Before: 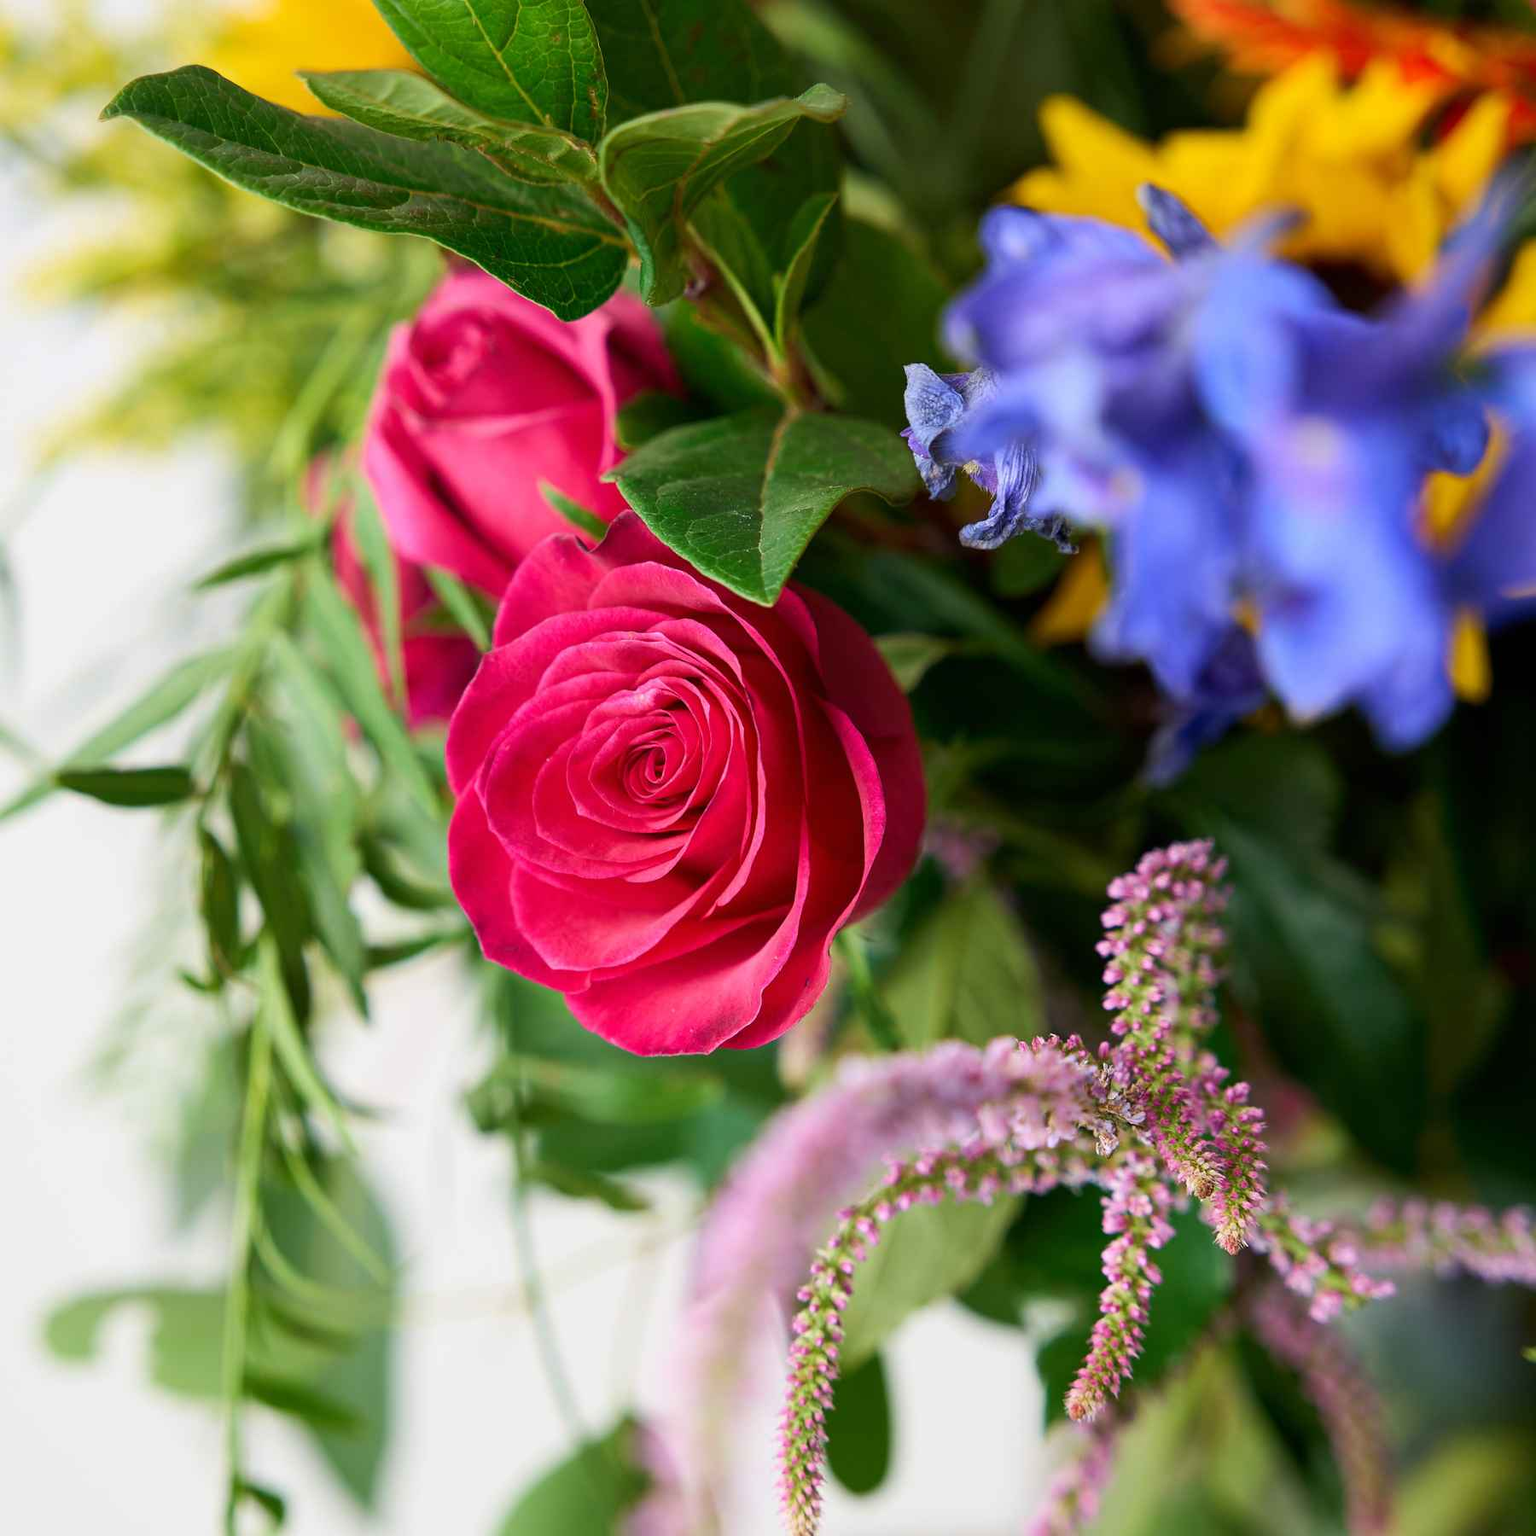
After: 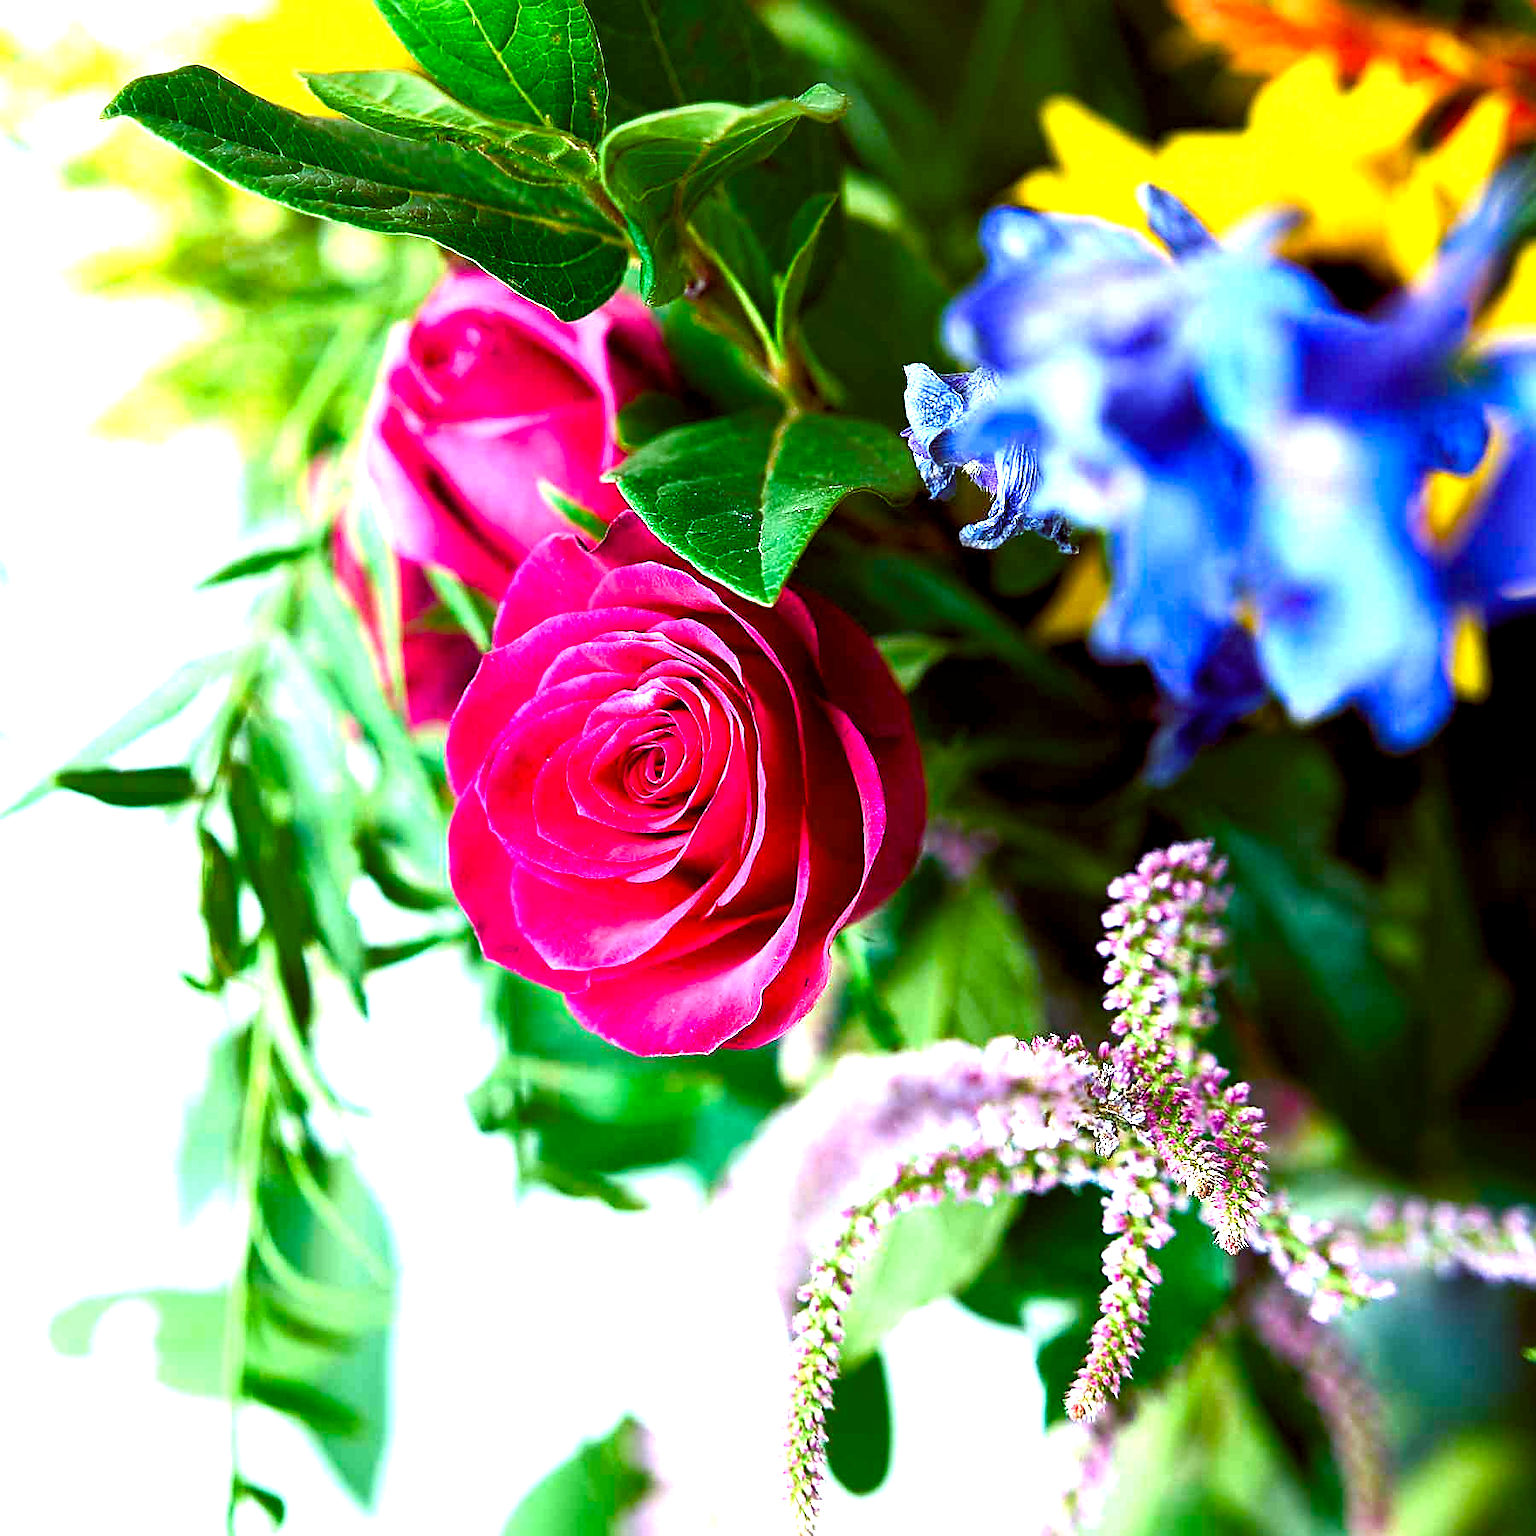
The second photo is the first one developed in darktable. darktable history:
exposure: exposure 0.7 EV, compensate highlight preservation false
color balance rgb: shadows lift › luminance -7.7%, shadows lift › chroma 2.13%, shadows lift › hue 200.79°, power › luminance -7.77%, power › chroma 2.27%, power › hue 220.69°, highlights gain › luminance 15.15%, highlights gain › chroma 4%, highlights gain › hue 209.35°, global offset › luminance -0.21%, global offset › chroma 0.27%, perceptual saturation grading › global saturation 24.42%, perceptual saturation grading › highlights -24.42%, perceptual saturation grading › mid-tones 24.42%, perceptual saturation grading › shadows 40%, perceptual brilliance grading › global brilliance -5%, perceptual brilliance grading › highlights 24.42%, perceptual brilliance grading › mid-tones 7%, perceptual brilliance grading › shadows -5%
sharpen: radius 1.4, amount 1.25, threshold 0.7
